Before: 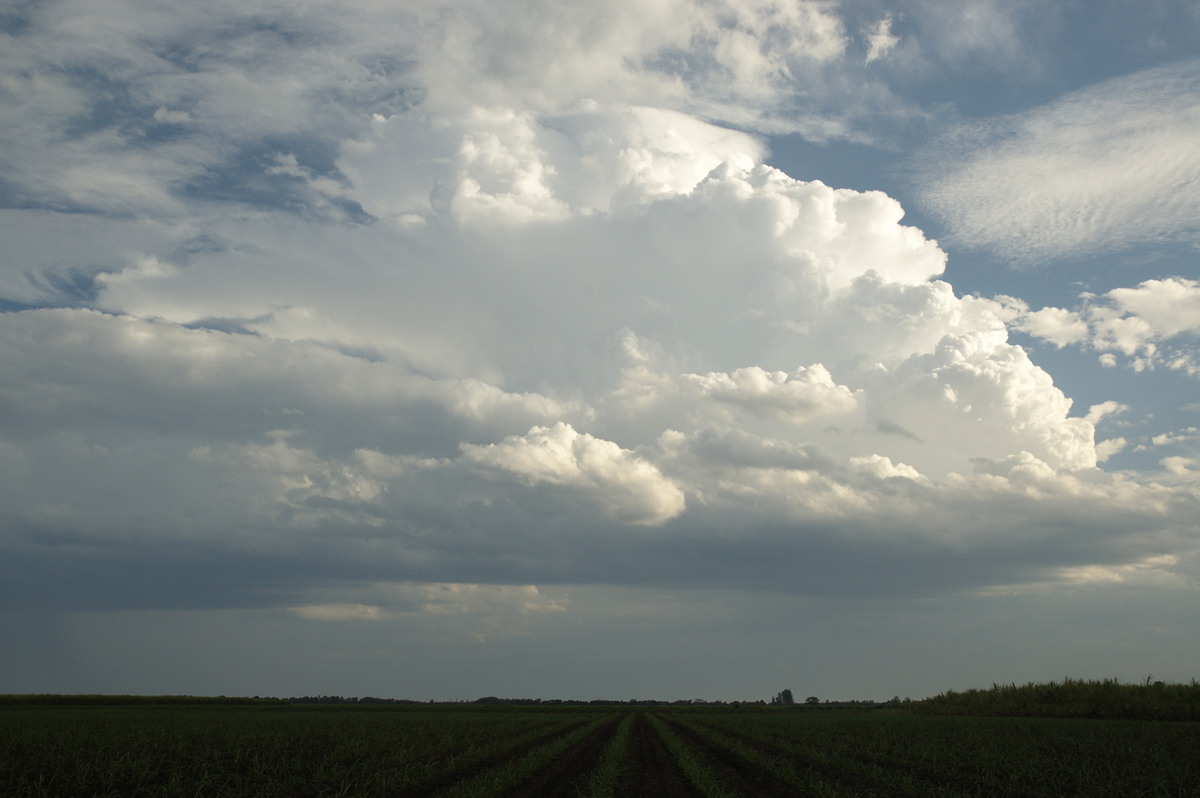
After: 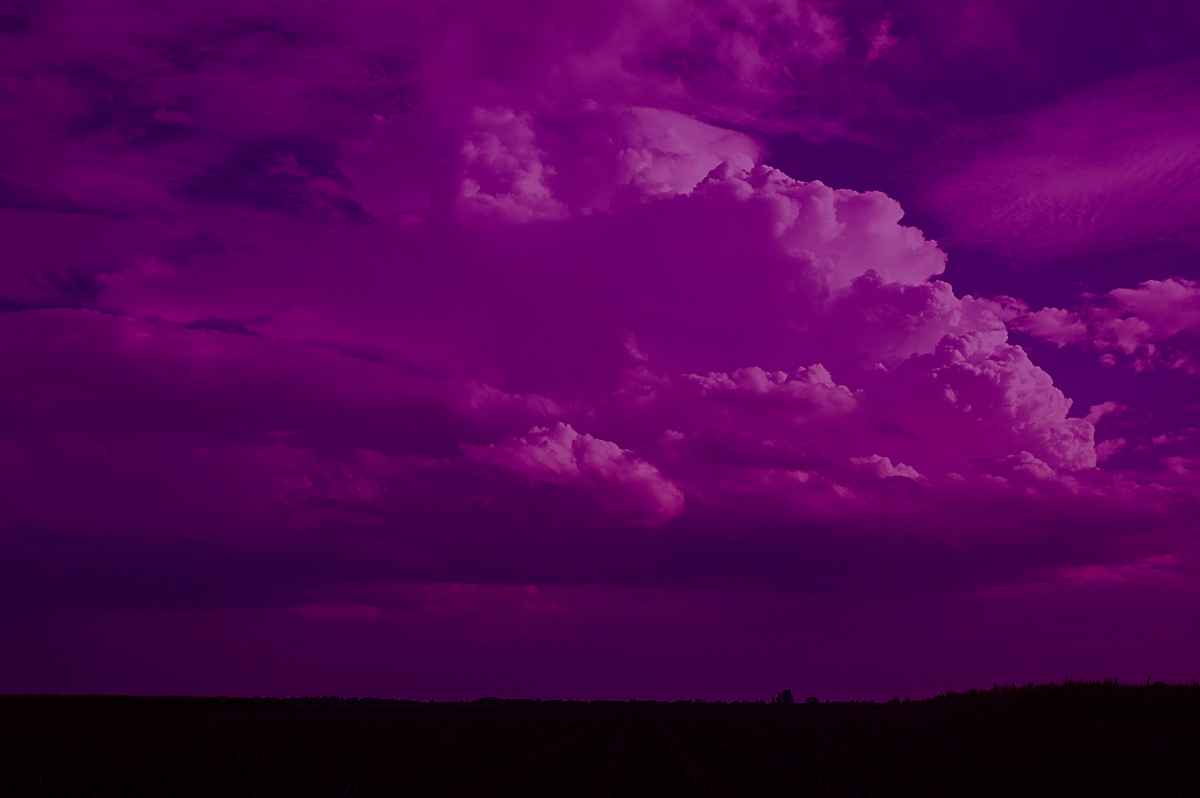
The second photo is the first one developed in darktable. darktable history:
sharpen: on, module defaults
exposure: exposure -1.468 EV, compensate highlight preservation false
color balance: mode lift, gamma, gain (sRGB), lift [1, 1, 0.101, 1]
